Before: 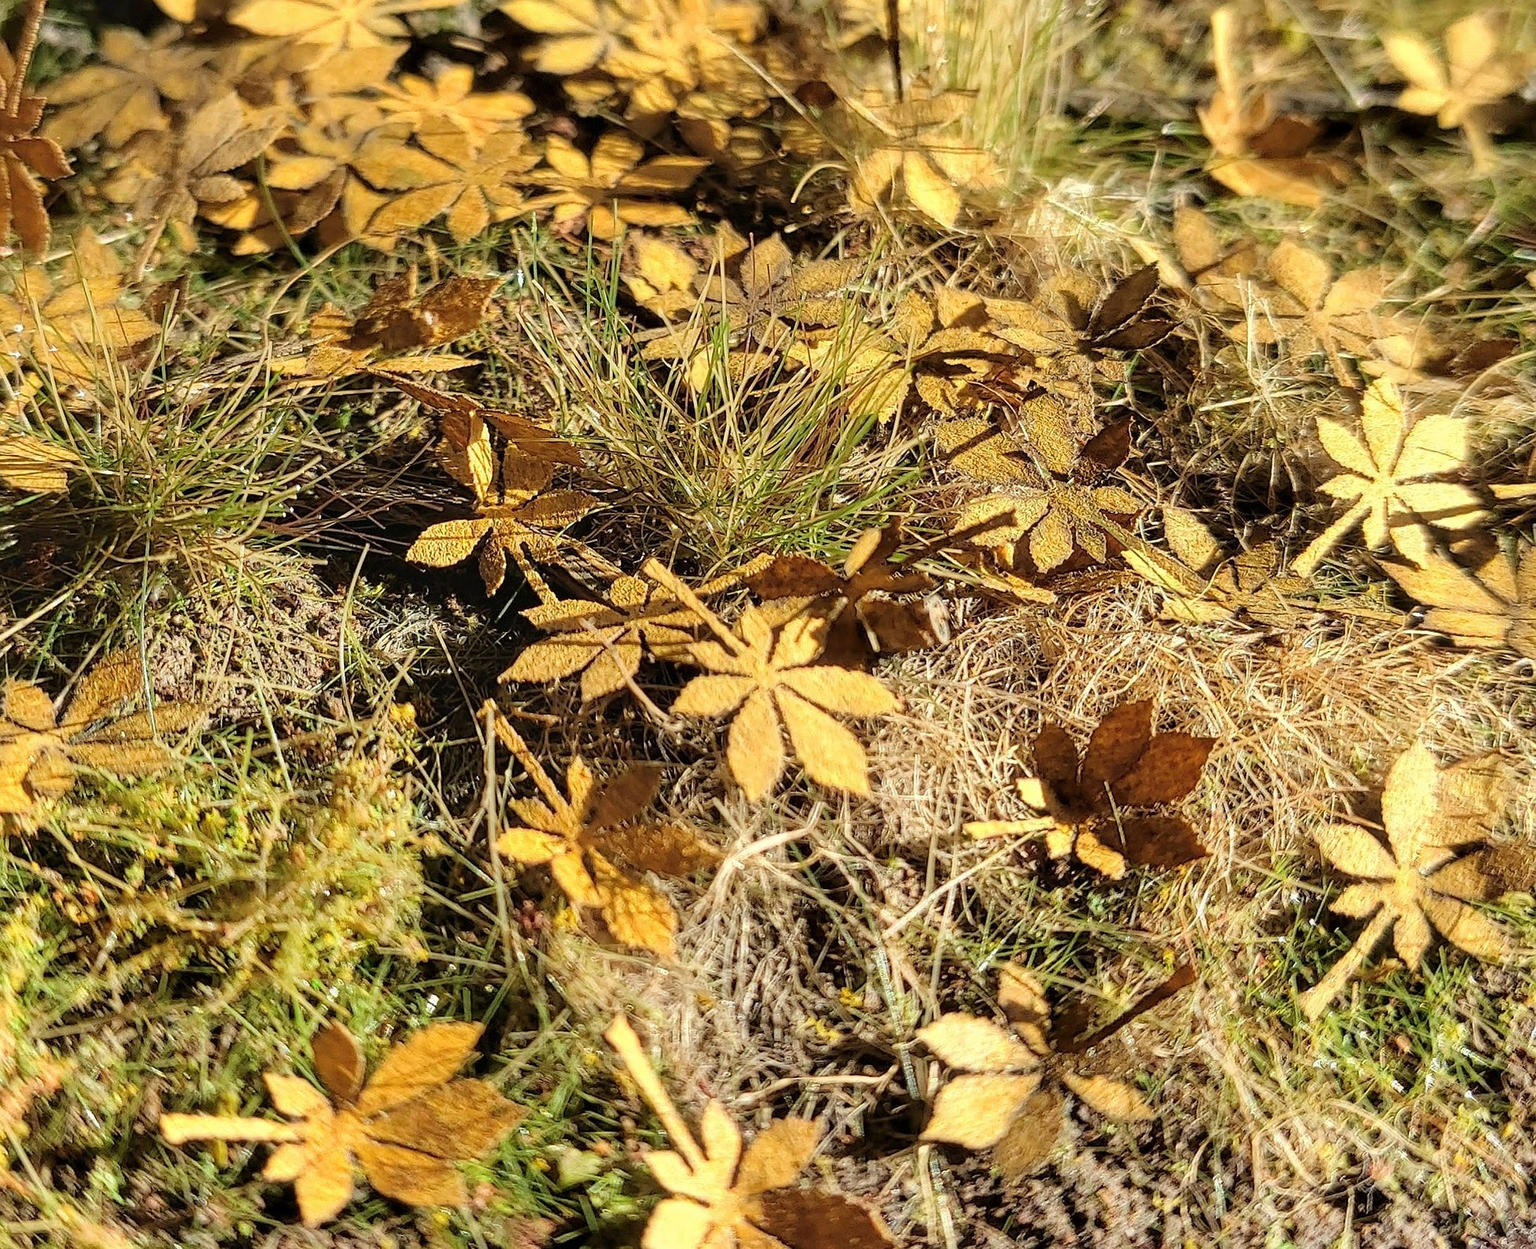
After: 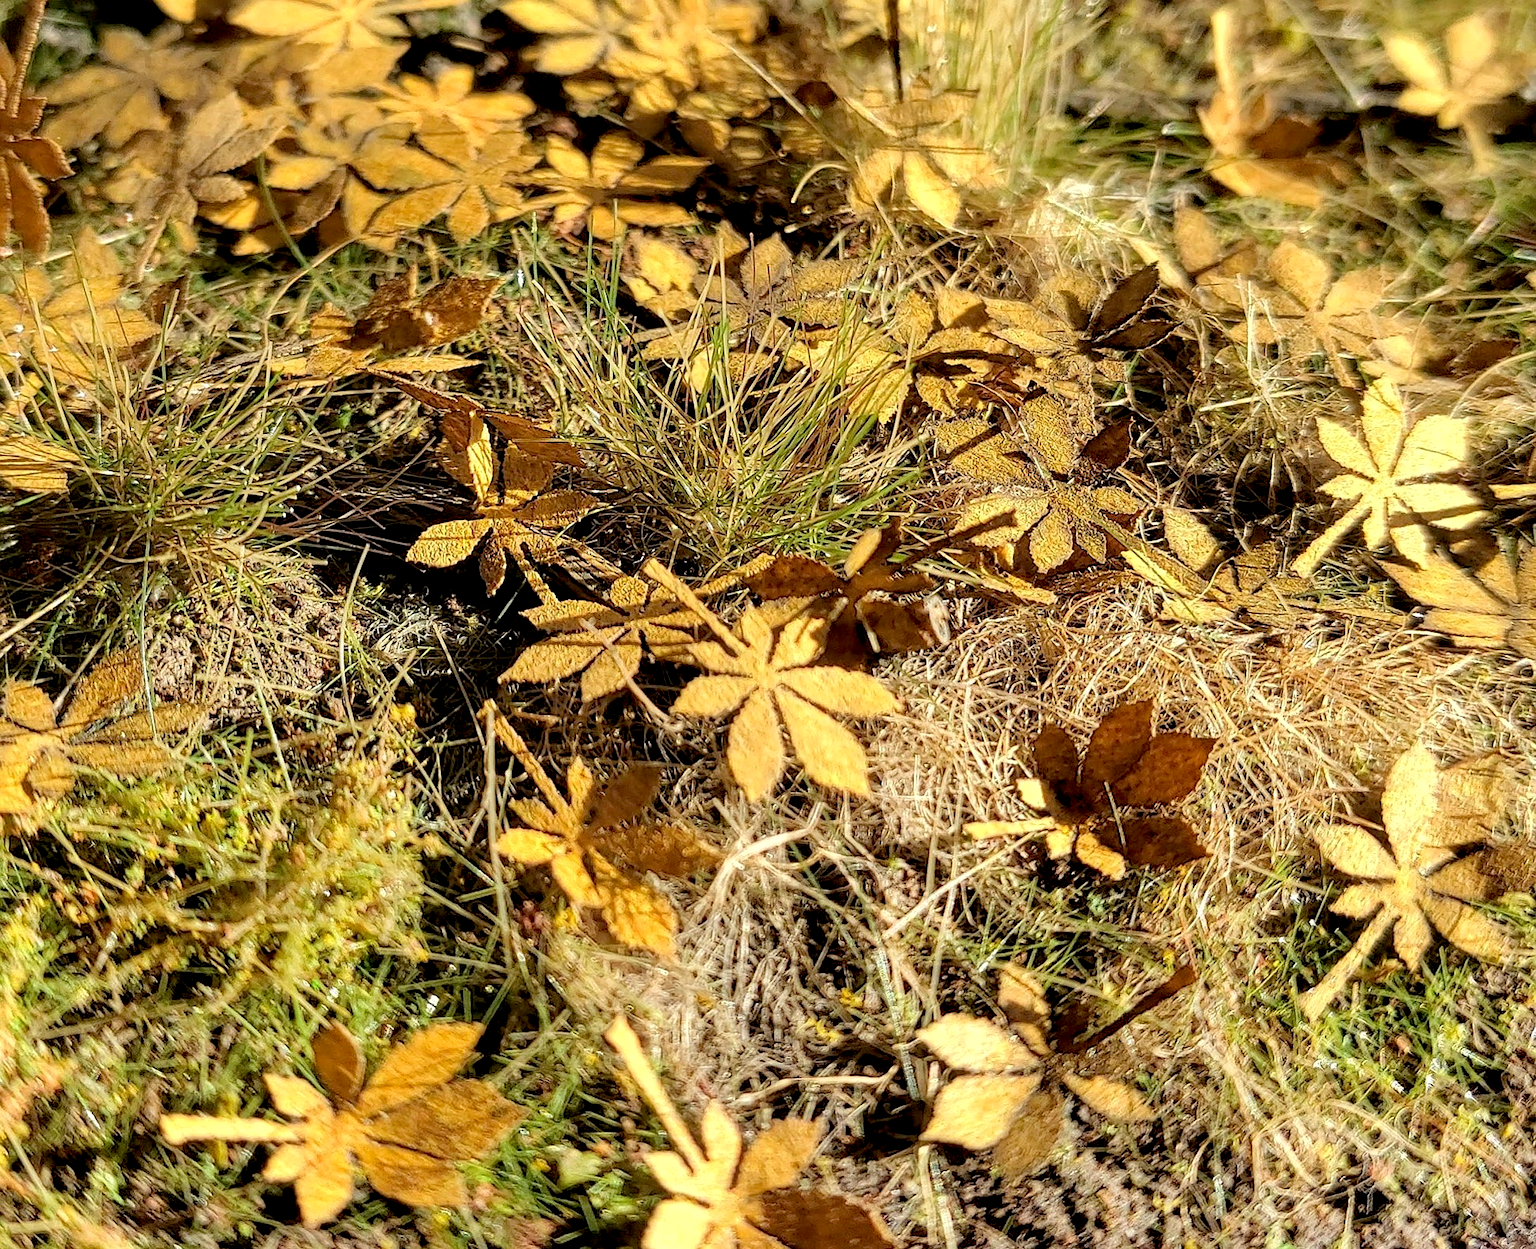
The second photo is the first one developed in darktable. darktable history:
exposure: black level correction 0.009, exposure 0.119 EV, compensate highlight preservation false
shadows and highlights: shadows 25, highlights -25
